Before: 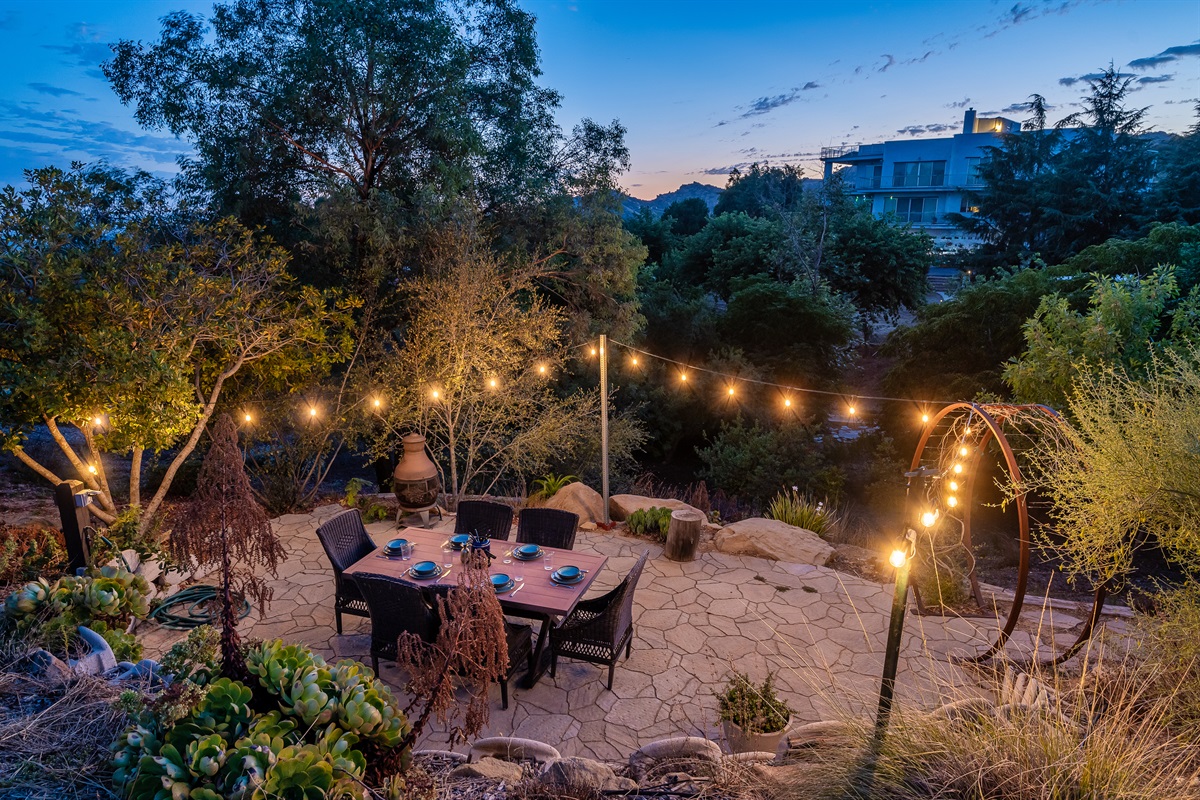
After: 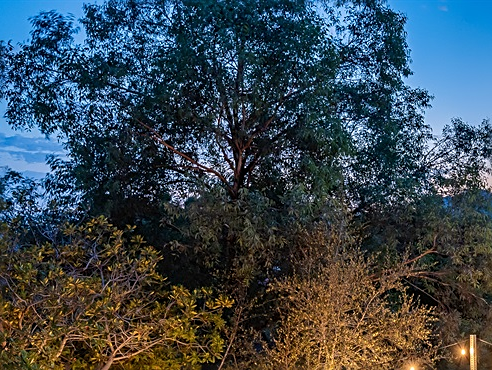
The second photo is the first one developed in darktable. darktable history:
crop and rotate: left 10.849%, top 0.098%, right 48.124%, bottom 53.574%
sharpen: on, module defaults
